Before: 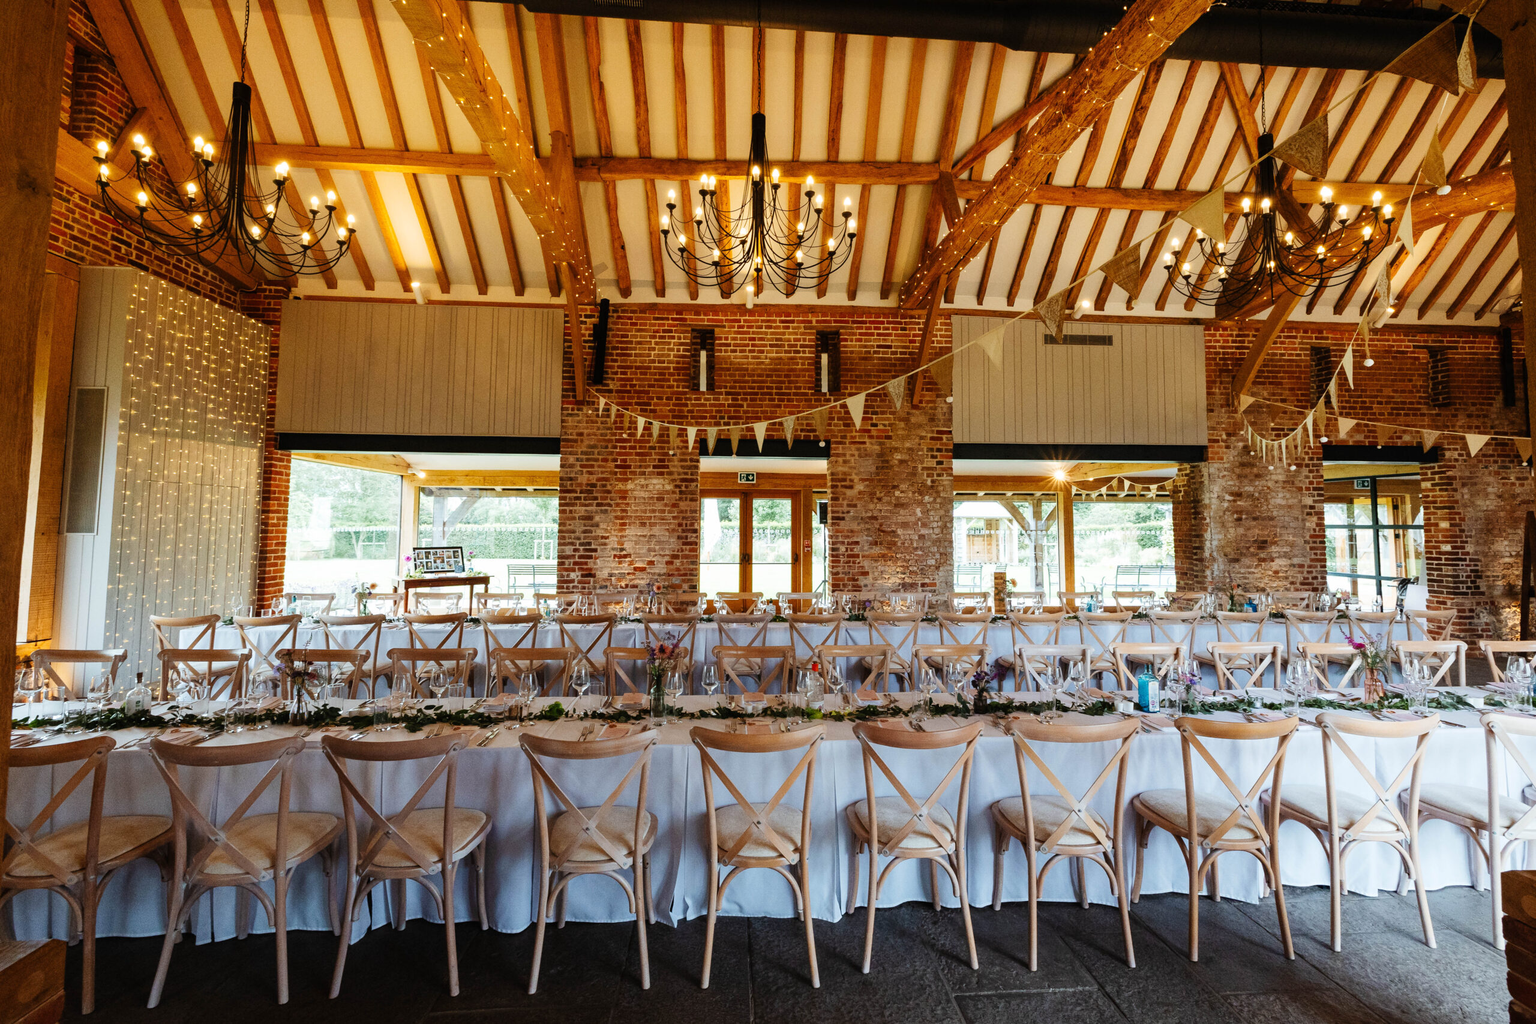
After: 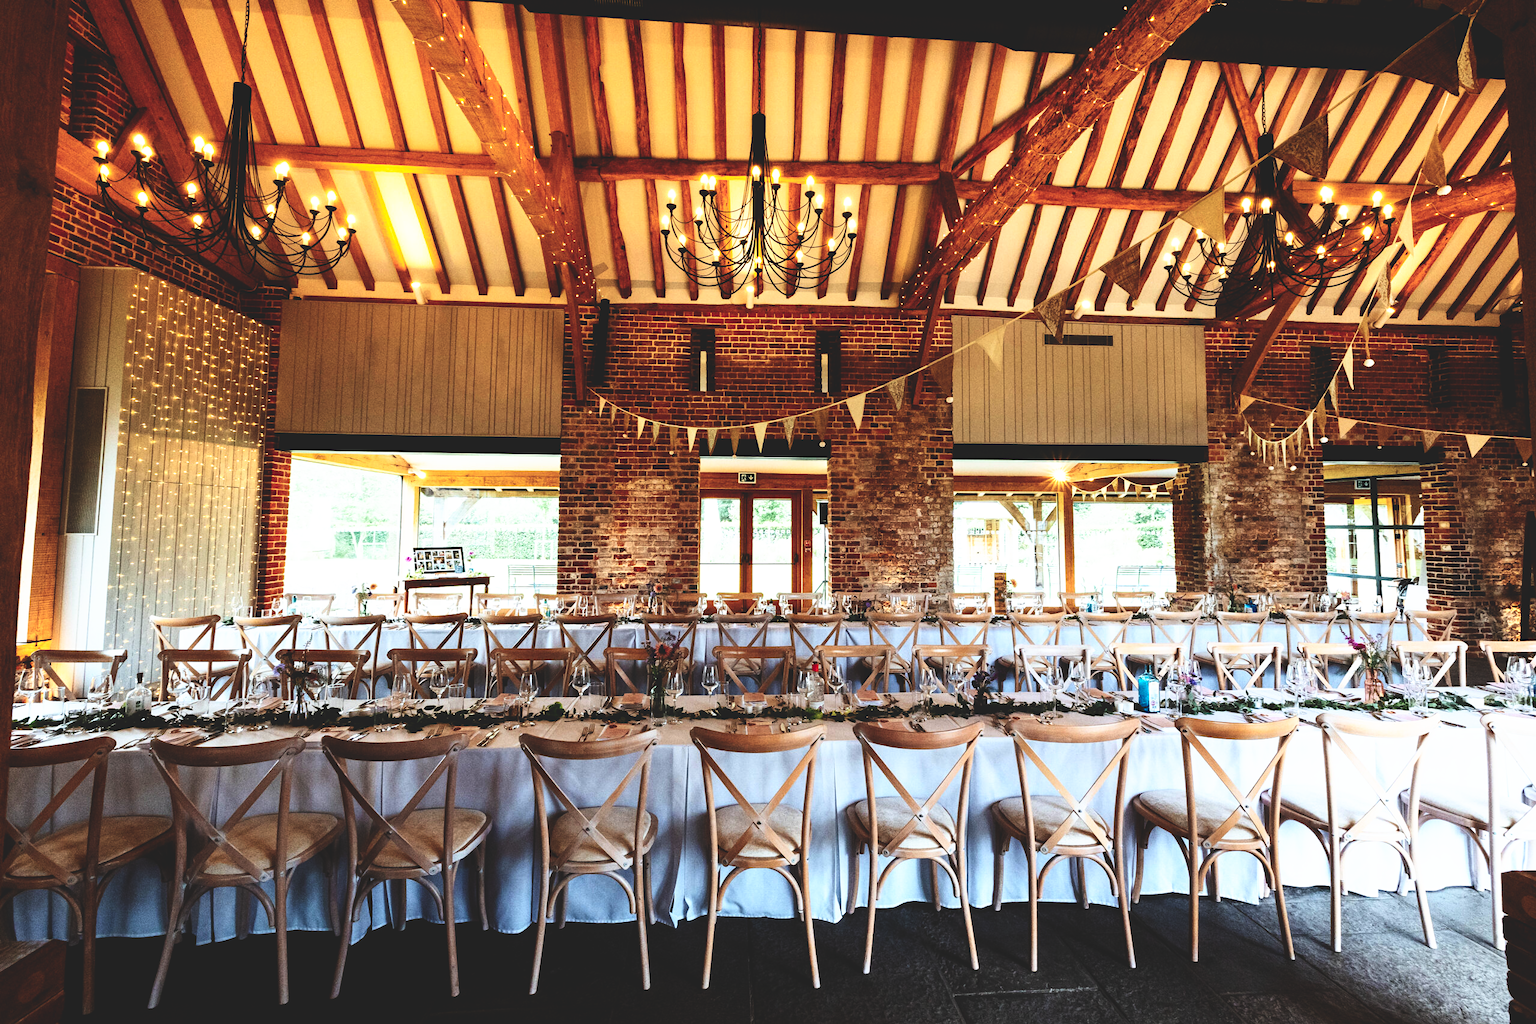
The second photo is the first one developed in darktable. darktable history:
contrast brightness saturation: contrast 0.294
tone equalizer: -8 EV 0 EV, -7 EV 0.002 EV, -6 EV -0.003 EV, -5 EV -0.012 EV, -4 EV -0.081 EV, -3 EV -0.213 EV, -2 EV -0.292 EV, -1 EV 0.098 EV, +0 EV 0.317 EV, edges refinement/feathering 500, mask exposure compensation -1.57 EV, preserve details no
base curve: curves: ch0 [(0, 0.036) (0.007, 0.037) (0.604, 0.887) (1, 1)], preserve colors none
